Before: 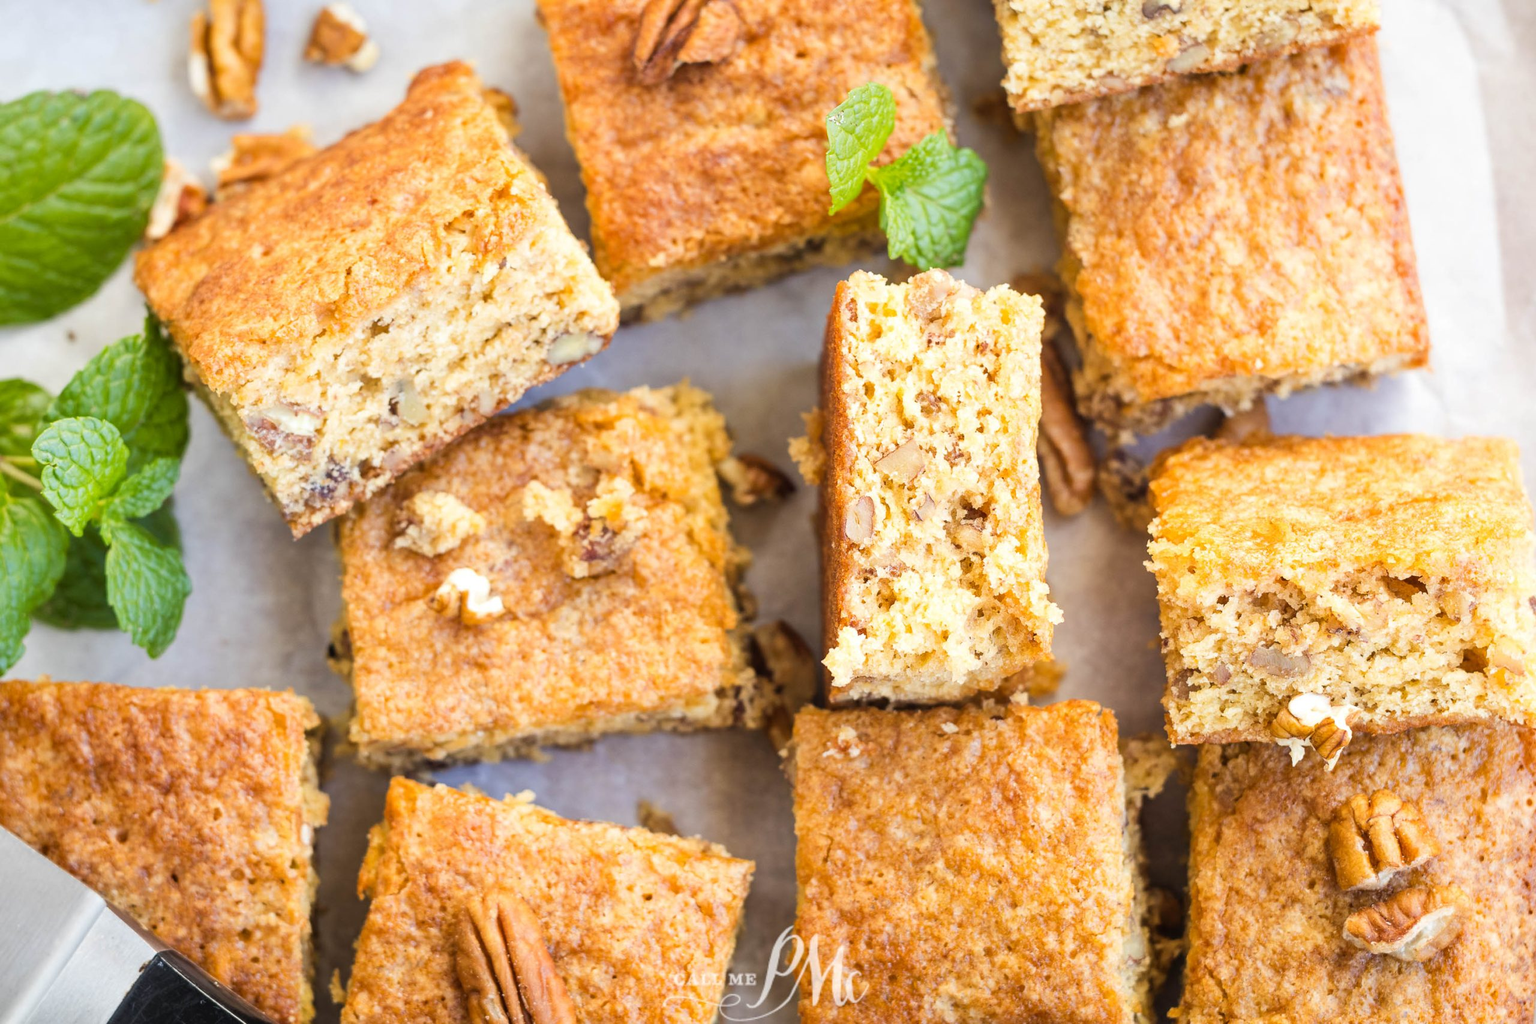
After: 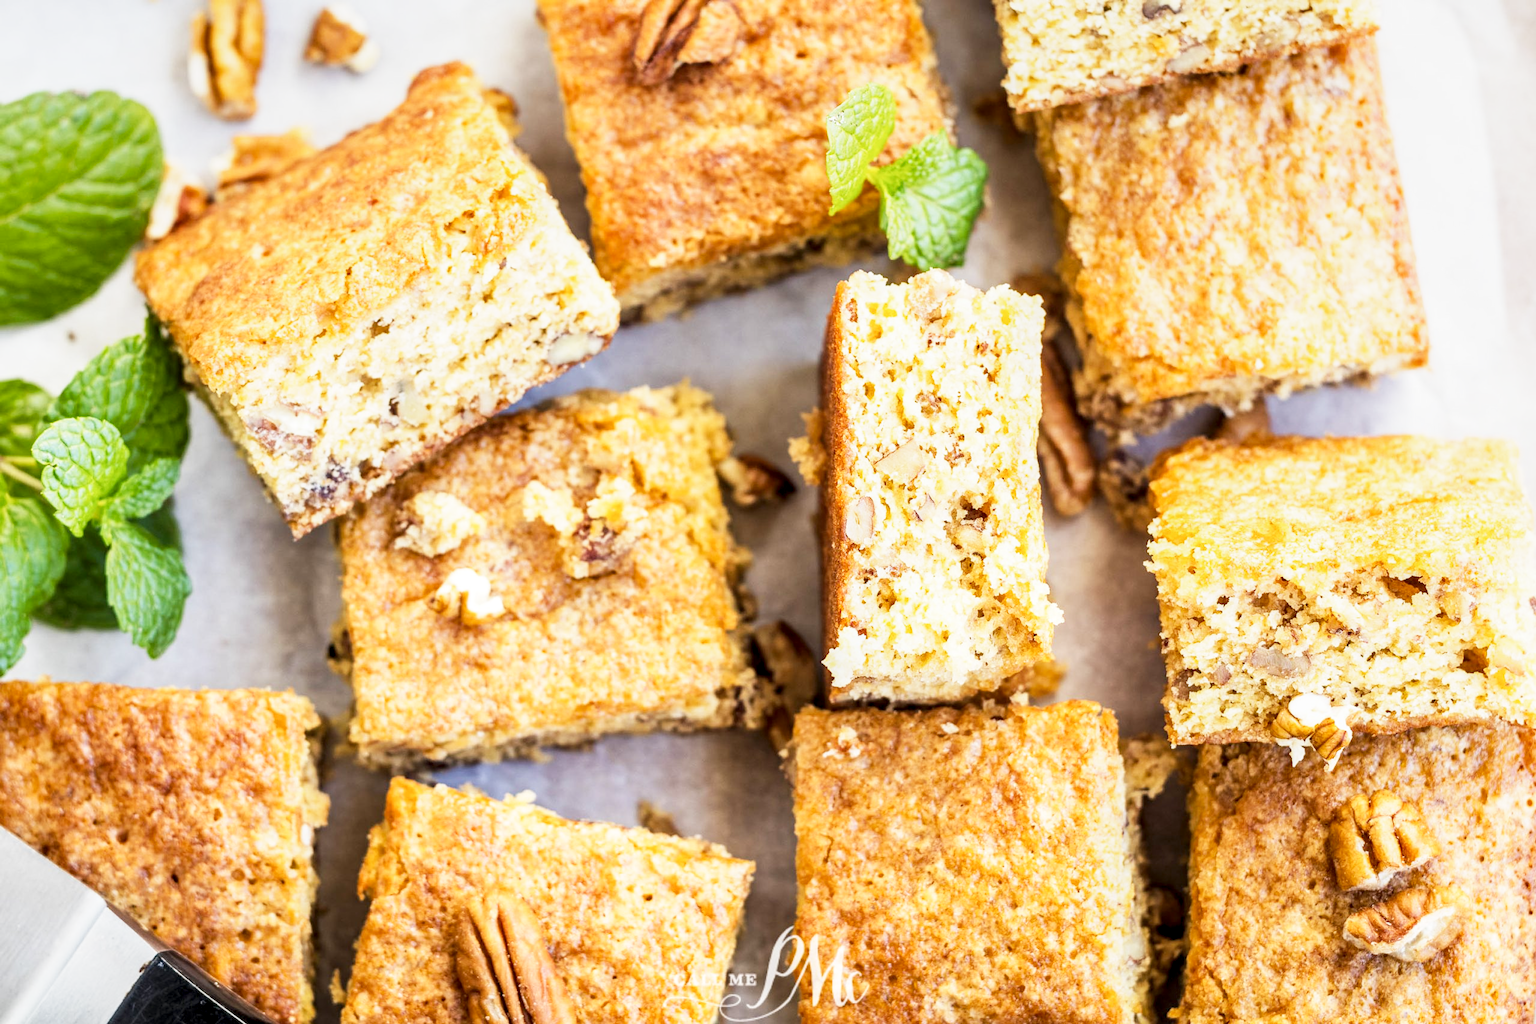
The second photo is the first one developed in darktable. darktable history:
local contrast: detail 135%, midtone range 0.75
base curve: curves: ch0 [(0, 0) (0.088, 0.125) (0.176, 0.251) (0.354, 0.501) (0.613, 0.749) (1, 0.877)], preserve colors none
